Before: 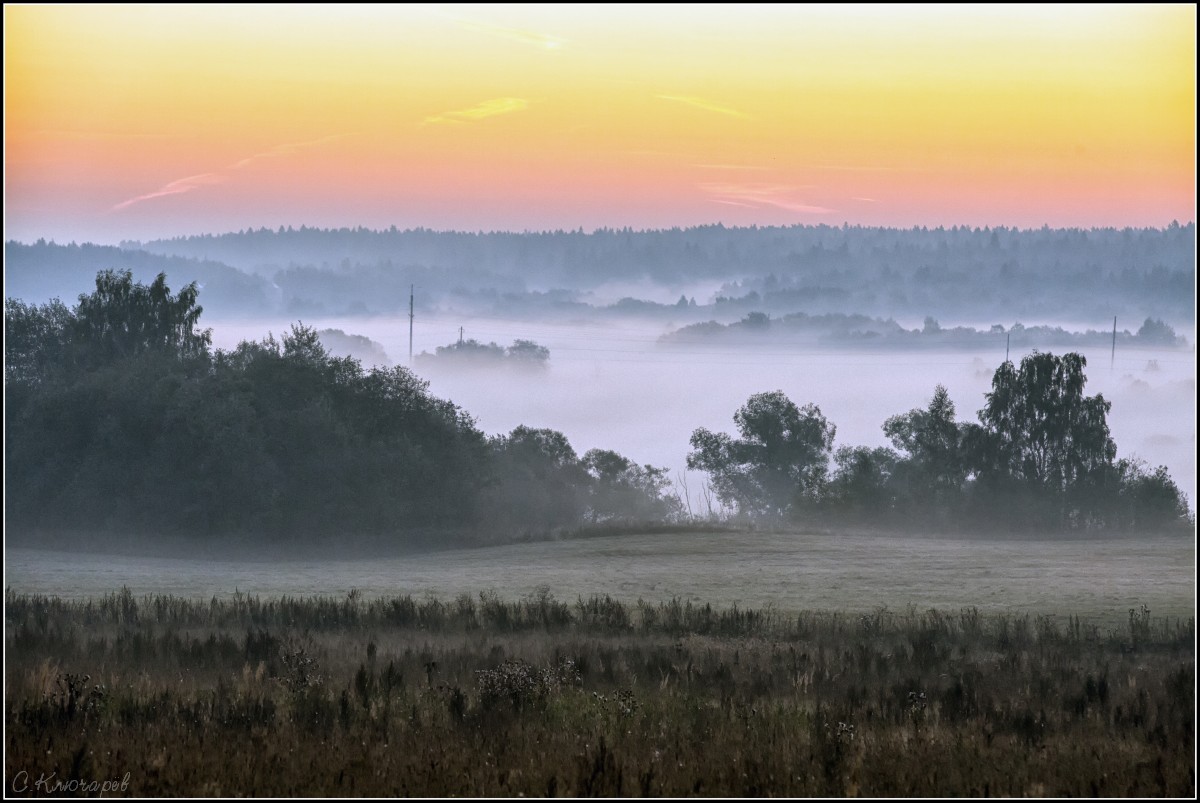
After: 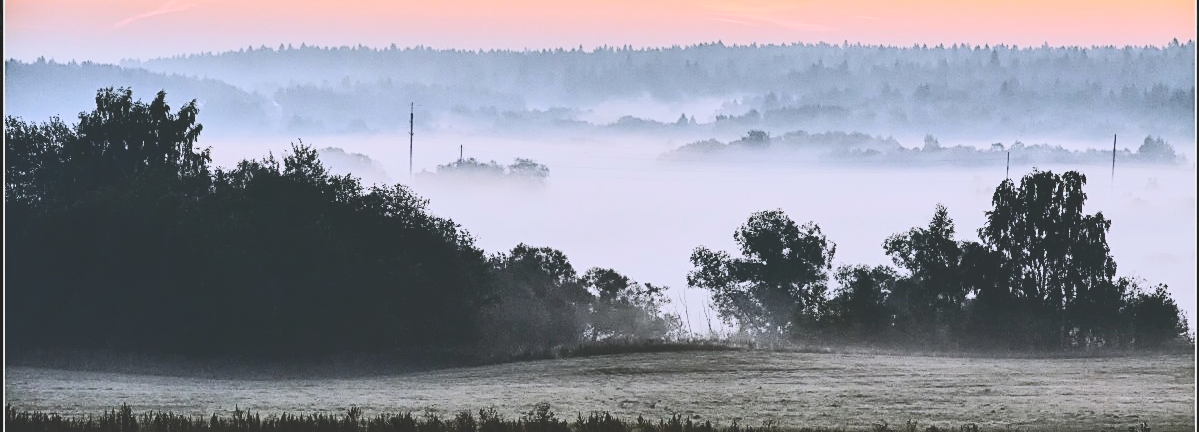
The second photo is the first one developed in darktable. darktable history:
shadows and highlights: shadows 24.94, highlights -24.12
contrast equalizer: octaves 7, y [[0.528 ×6], [0.514 ×6], [0.362 ×6], [0 ×6], [0 ×6]], mix 0.594
crop and rotate: top 22.88%, bottom 23.205%
tone curve: curves: ch0 [(0, 0) (0.003, 0.184) (0.011, 0.184) (0.025, 0.189) (0.044, 0.192) (0.069, 0.194) (0.1, 0.2) (0.136, 0.202) (0.177, 0.206) (0.224, 0.214) (0.277, 0.243) (0.335, 0.297) (0.399, 0.39) (0.468, 0.508) (0.543, 0.653) (0.623, 0.754) (0.709, 0.834) (0.801, 0.887) (0.898, 0.925) (1, 1)], color space Lab, independent channels, preserve colors none
sharpen: on, module defaults
exposure: compensate highlight preservation false
filmic rgb: black relative exposure -16 EV, white relative exposure 6.24 EV, hardness 5.13, contrast 1.351, enable highlight reconstruction true
